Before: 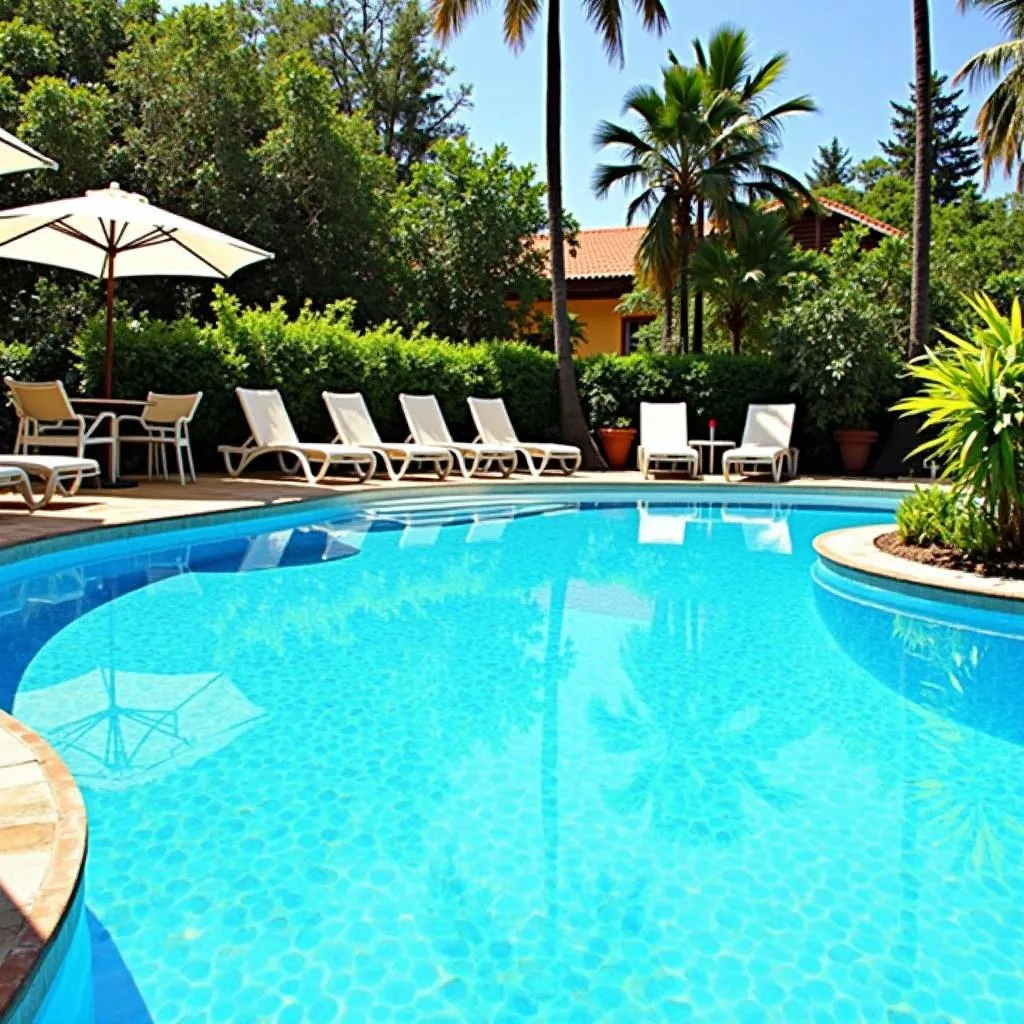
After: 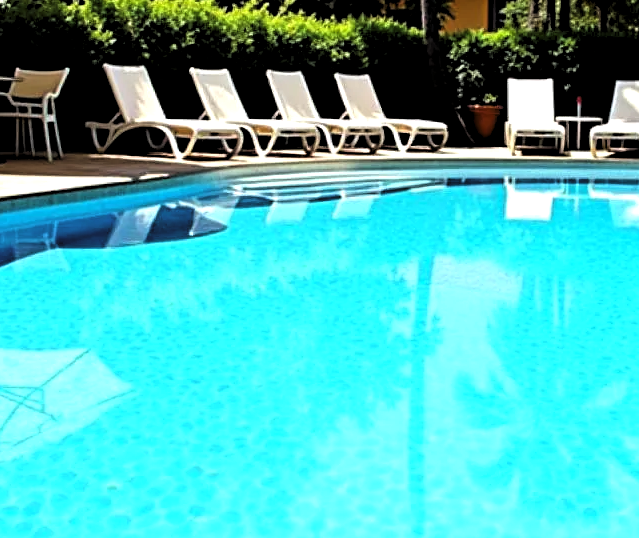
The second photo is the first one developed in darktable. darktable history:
crop: left 13.062%, top 31.7%, right 24.491%, bottom 15.696%
levels: levels [0.182, 0.542, 0.902]
